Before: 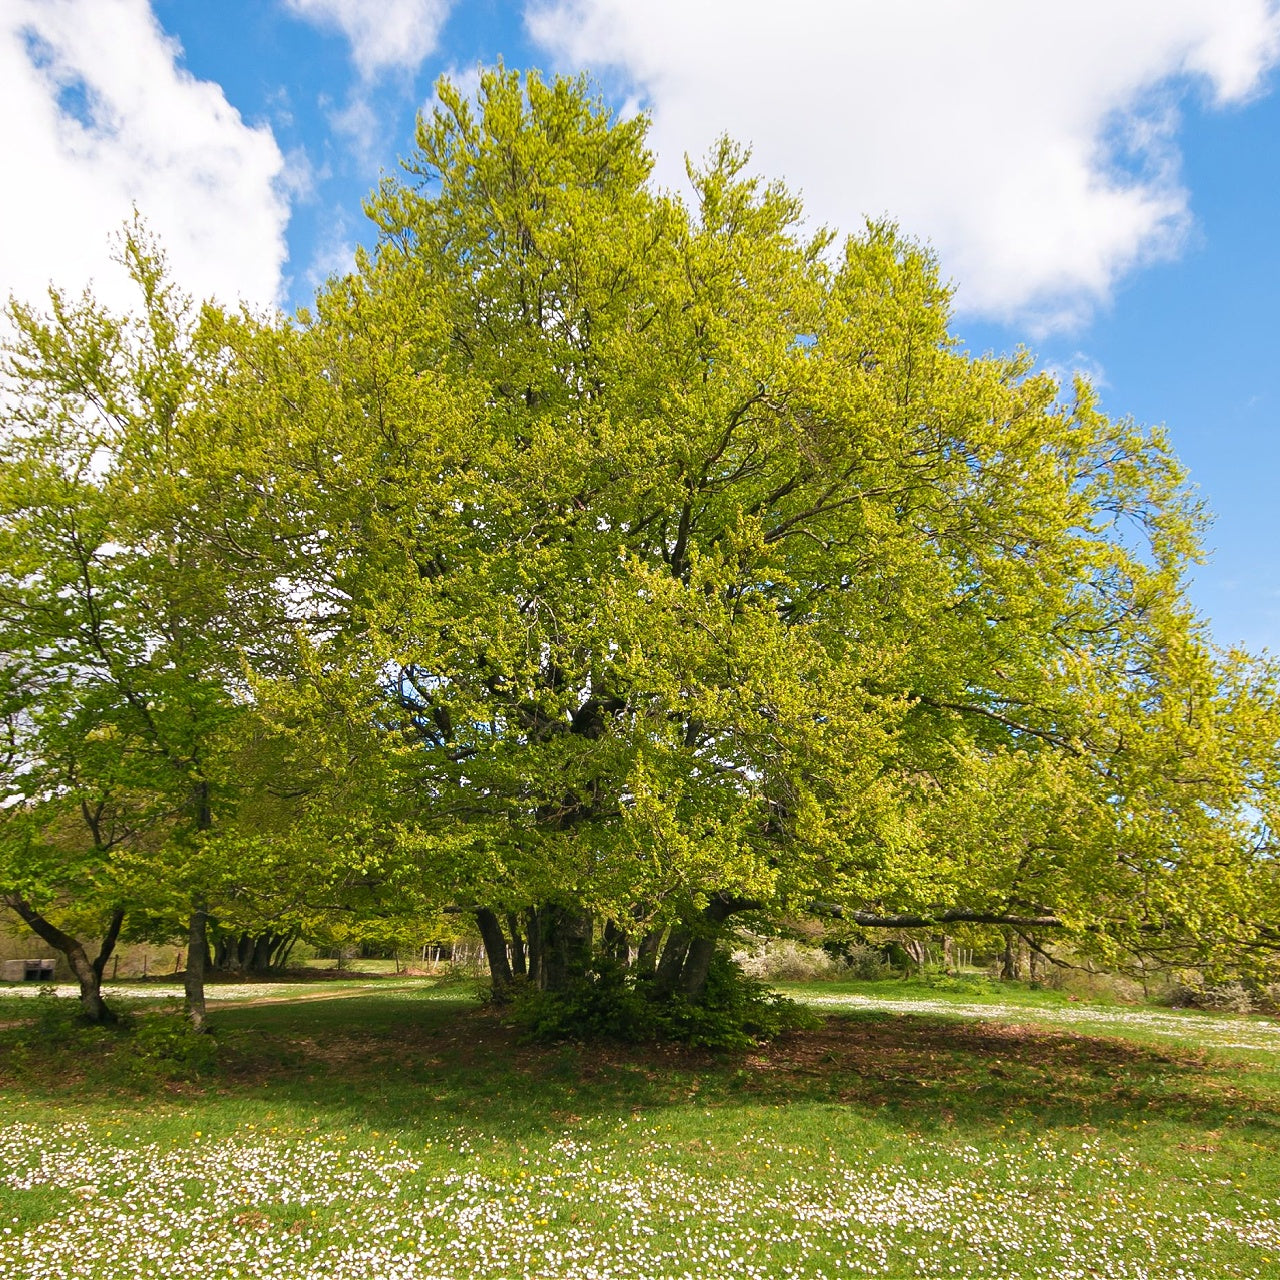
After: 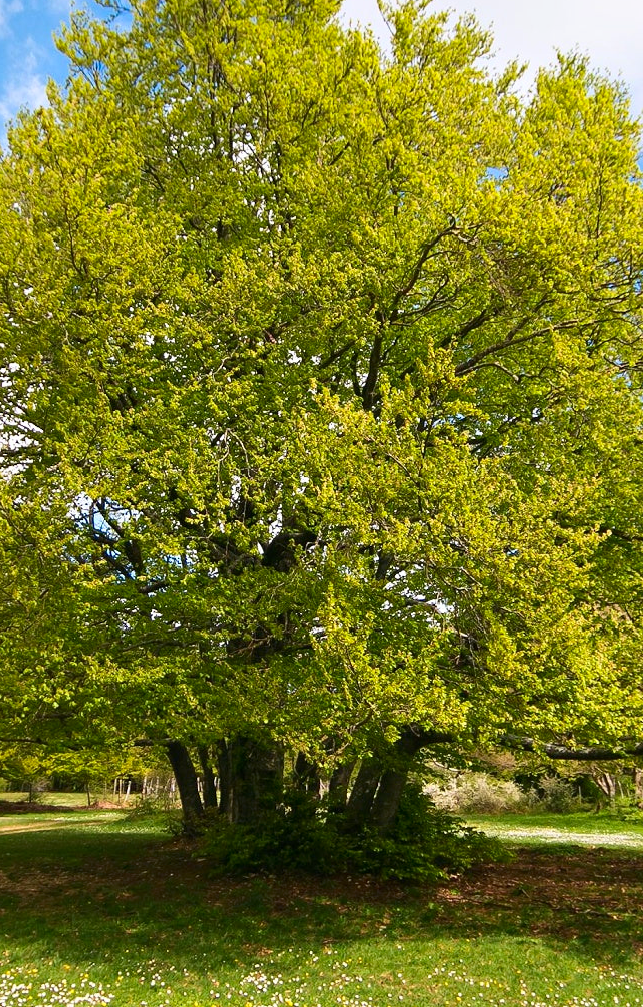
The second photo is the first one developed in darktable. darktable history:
crop and rotate: angle 0.02°, left 24.195%, top 13.086%, right 25.527%, bottom 8.203%
contrast brightness saturation: contrast 0.152, brightness -0.006, saturation 0.1
